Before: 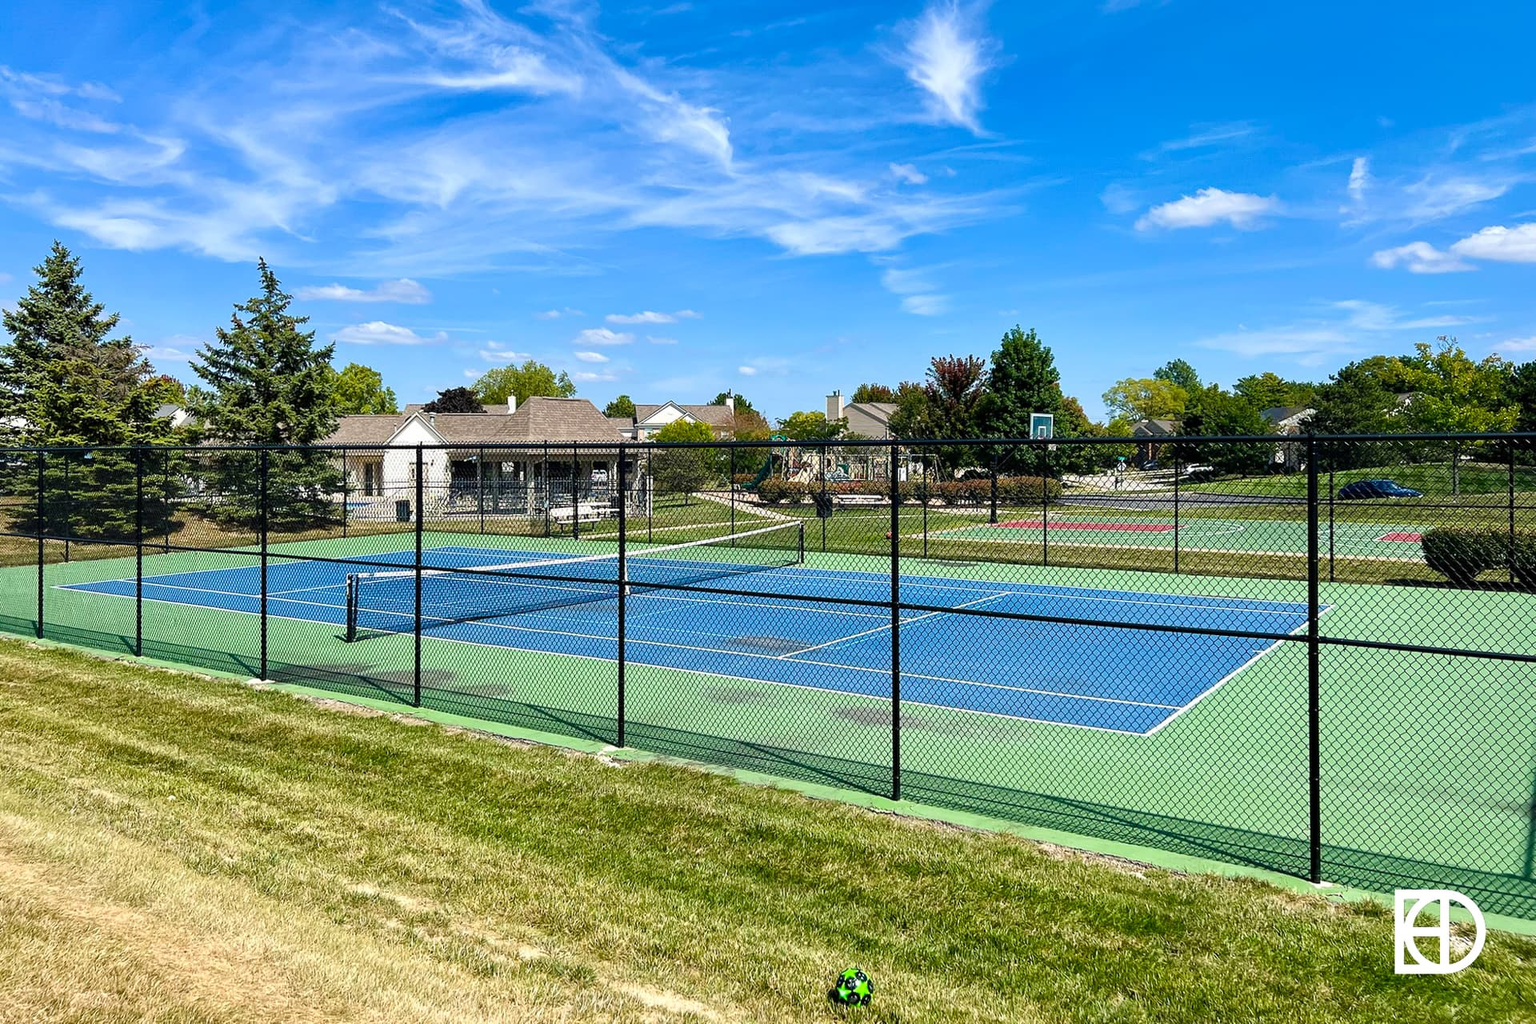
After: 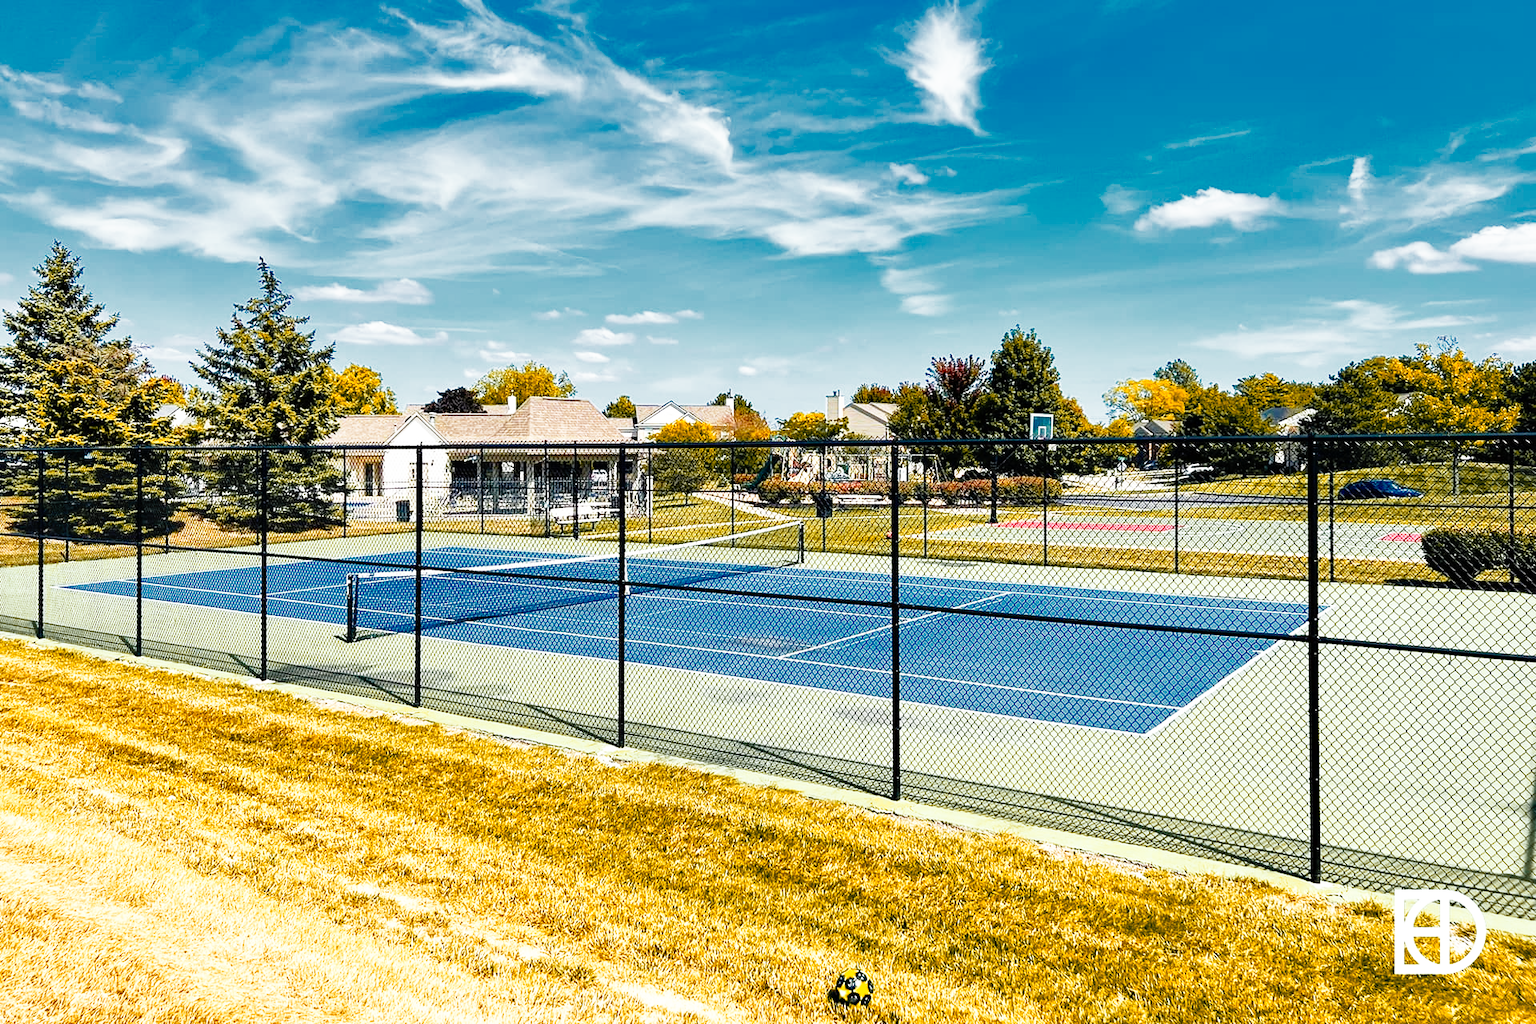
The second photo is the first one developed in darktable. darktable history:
shadows and highlights: radius 125.46, shadows 30.51, highlights -30.51, low approximation 0.01, soften with gaussian
base curve: curves: ch0 [(0, 0) (0.012, 0.01) (0.073, 0.168) (0.31, 0.711) (0.645, 0.957) (1, 1)], preserve colors none
color zones: curves: ch0 [(0, 0.499) (0.143, 0.5) (0.286, 0.5) (0.429, 0.476) (0.571, 0.284) (0.714, 0.243) (0.857, 0.449) (1, 0.499)]; ch1 [(0, 0.532) (0.143, 0.645) (0.286, 0.696) (0.429, 0.211) (0.571, 0.504) (0.714, 0.493) (0.857, 0.495) (1, 0.532)]; ch2 [(0, 0.5) (0.143, 0.5) (0.286, 0.427) (0.429, 0.324) (0.571, 0.5) (0.714, 0.5) (0.857, 0.5) (1, 0.5)]
